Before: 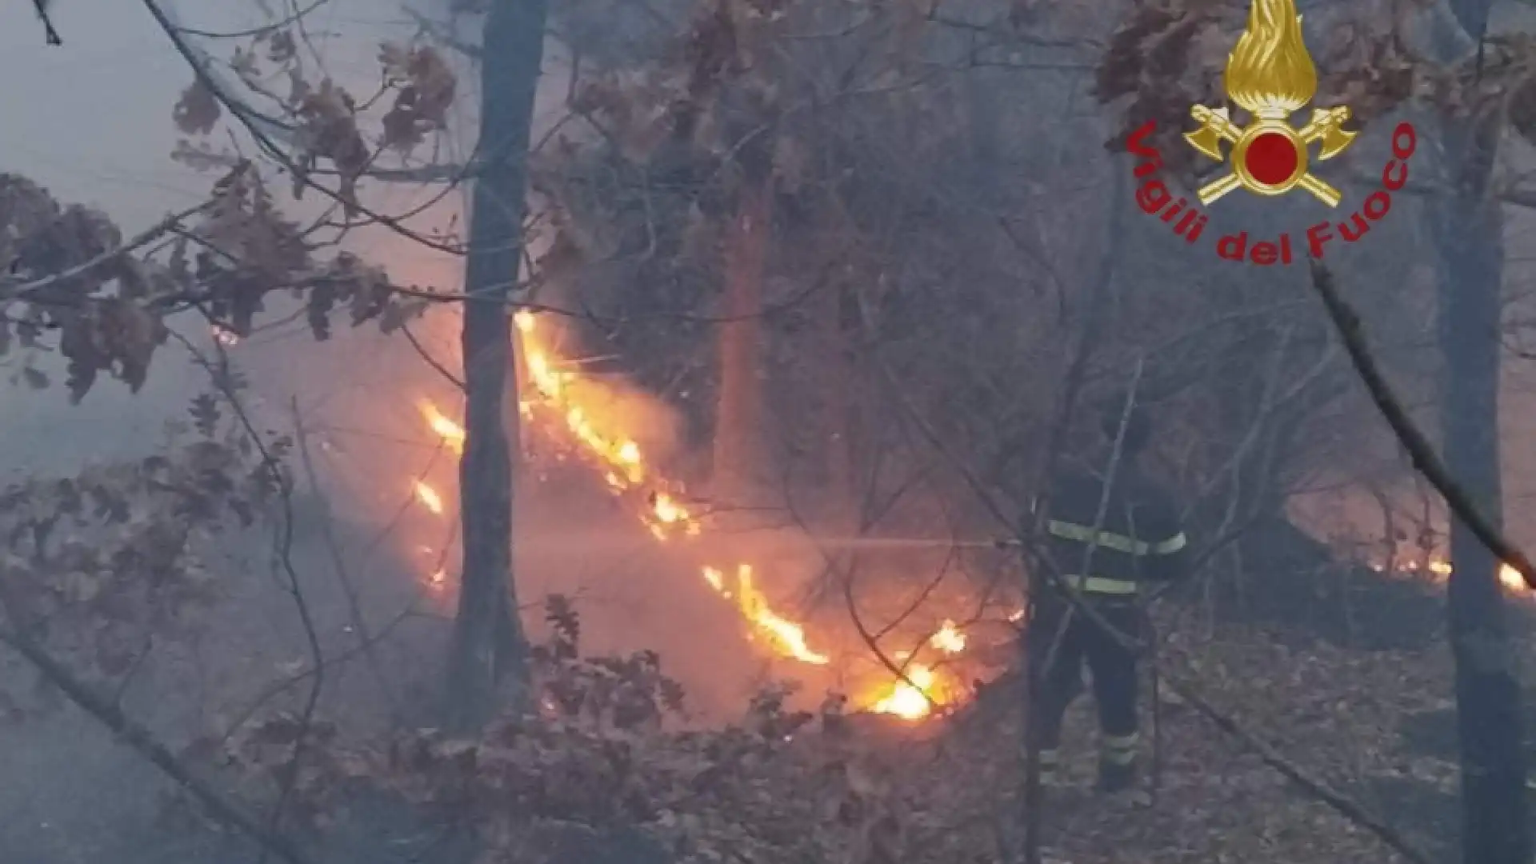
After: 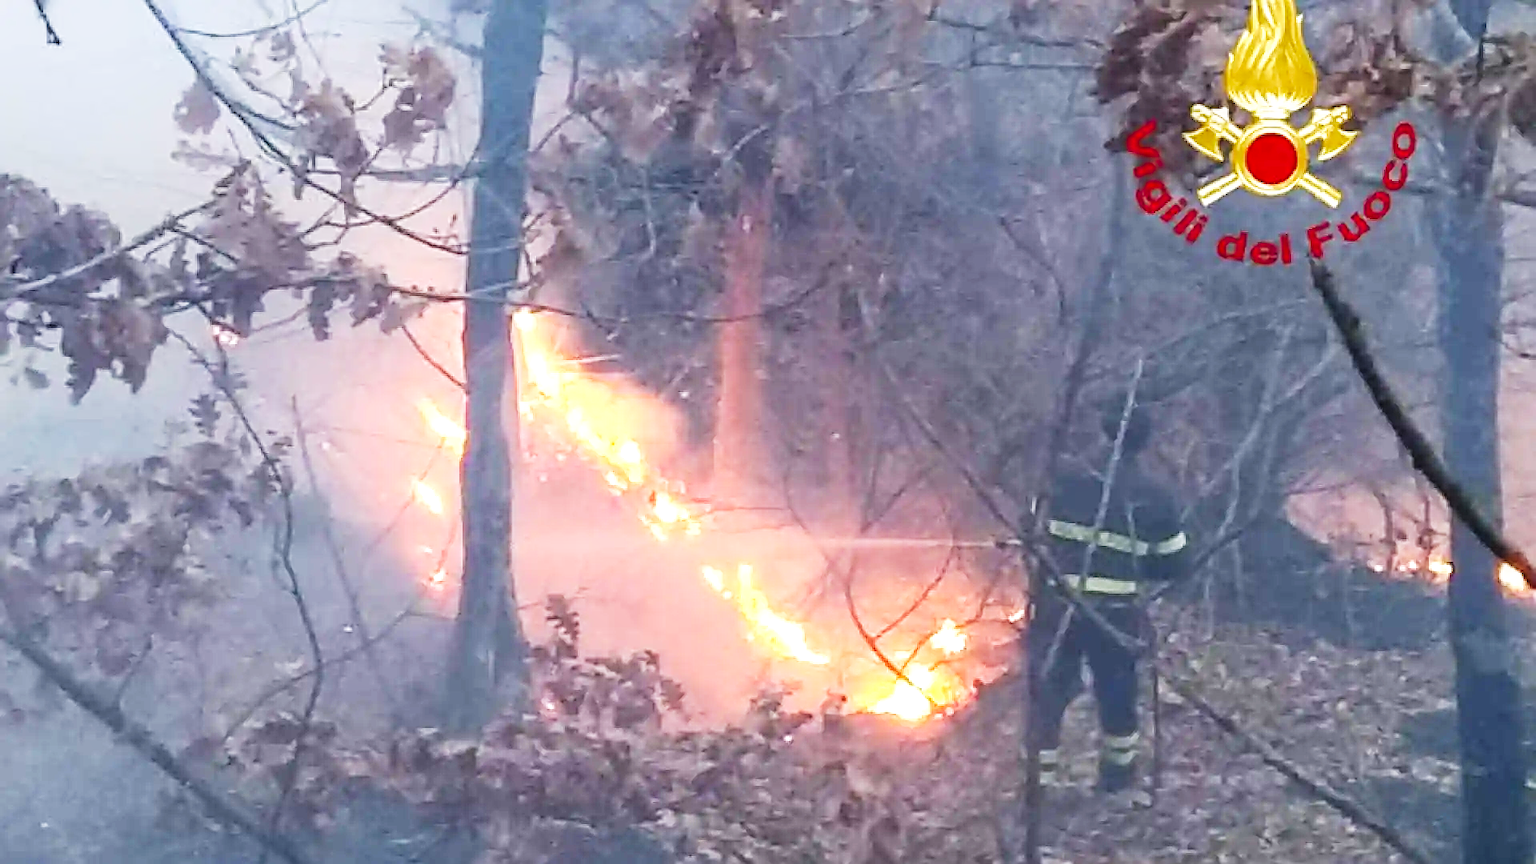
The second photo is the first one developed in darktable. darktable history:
sharpen: radius 2.58, amount 0.692
base curve: curves: ch0 [(0, 0) (0.007, 0.004) (0.027, 0.03) (0.046, 0.07) (0.207, 0.54) (0.442, 0.872) (0.673, 0.972) (1, 1)], preserve colors none
local contrast: on, module defaults
shadows and highlights: shadows -23.85, highlights 51.29, soften with gaussian
